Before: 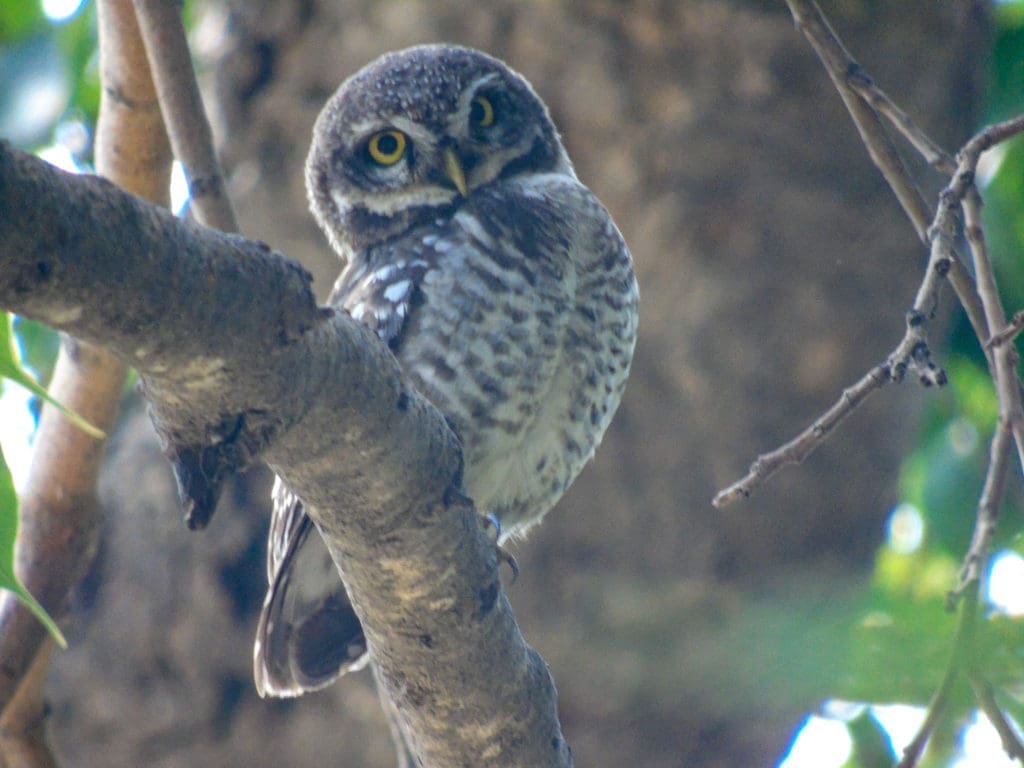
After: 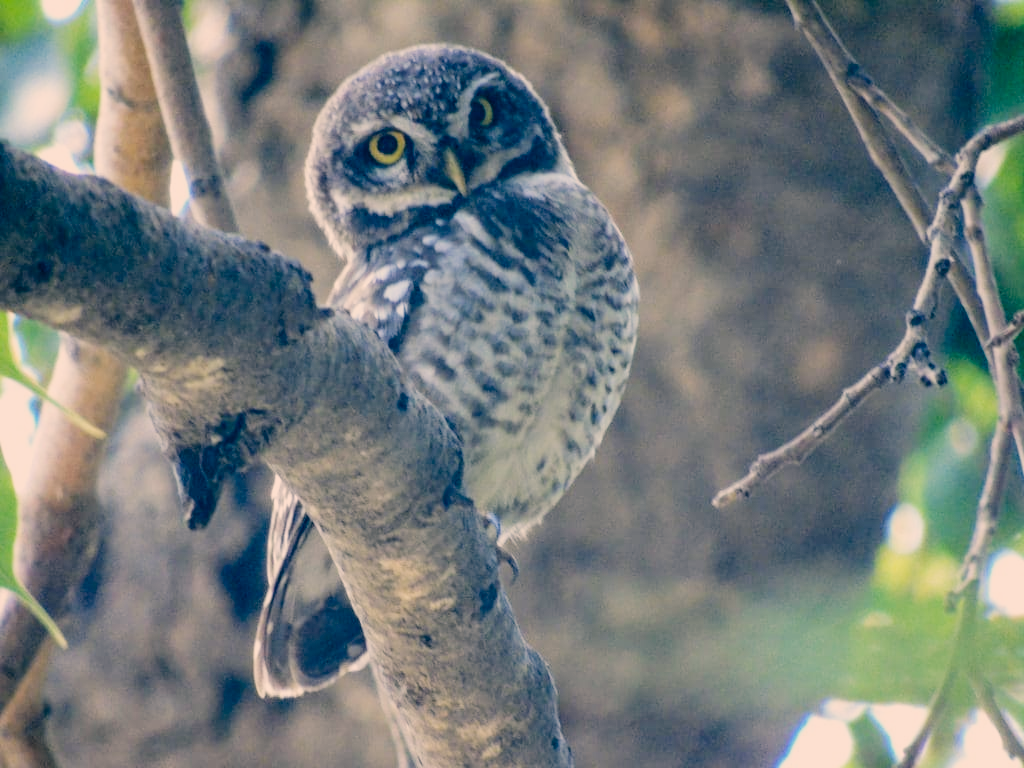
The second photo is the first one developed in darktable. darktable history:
filmic rgb: black relative exposure -7.65 EV, white relative exposure 4.56 EV, hardness 3.61, contrast 1.06, preserve chrominance no, color science v3 (2019), use custom middle-gray values true
tone curve: curves: ch0 [(0, 0) (0.004, 0.001) (0.133, 0.112) (0.325, 0.362) (0.832, 0.893) (1, 1)], color space Lab, independent channels, preserve colors none
color correction: highlights a* 10.36, highlights b* 14.48, shadows a* -10.13, shadows b* -14.97
